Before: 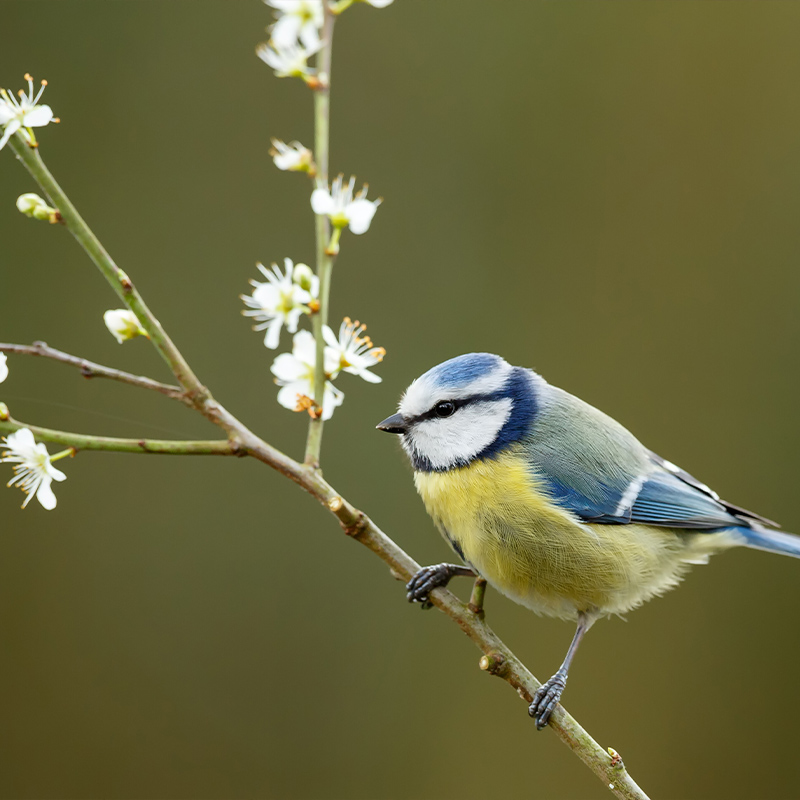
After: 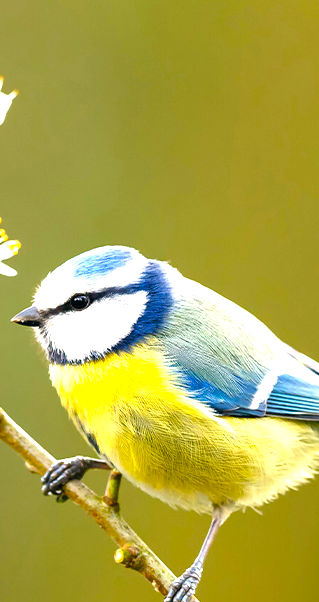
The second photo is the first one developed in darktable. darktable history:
color balance rgb: perceptual saturation grading › global saturation 25%, global vibrance 20%
color correction: highlights a* 5.38, highlights b* 5.3, shadows a* -4.26, shadows b* -5.11
crop: left 45.721%, top 13.393%, right 14.118%, bottom 10.01%
exposure: black level correction 0, exposure 1.4 EV, compensate highlight preservation false
